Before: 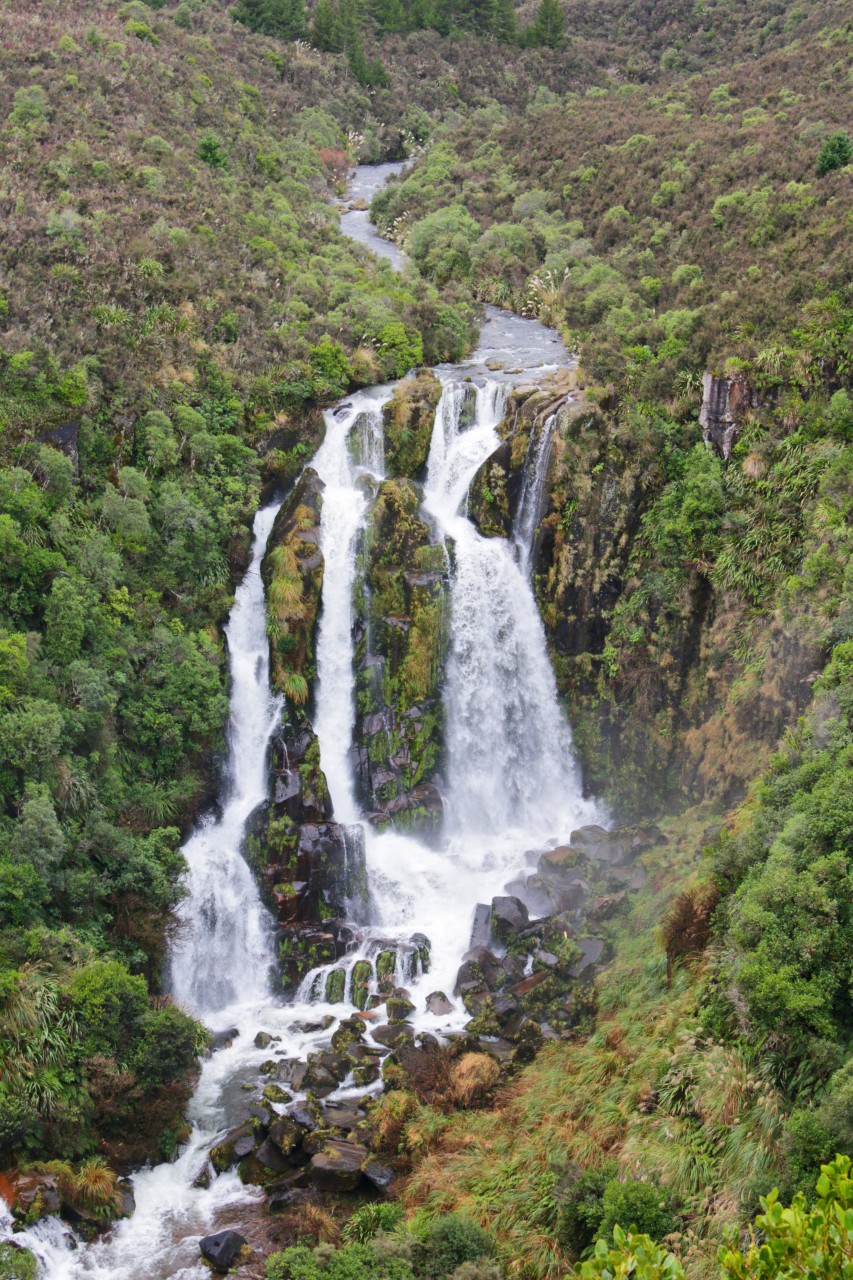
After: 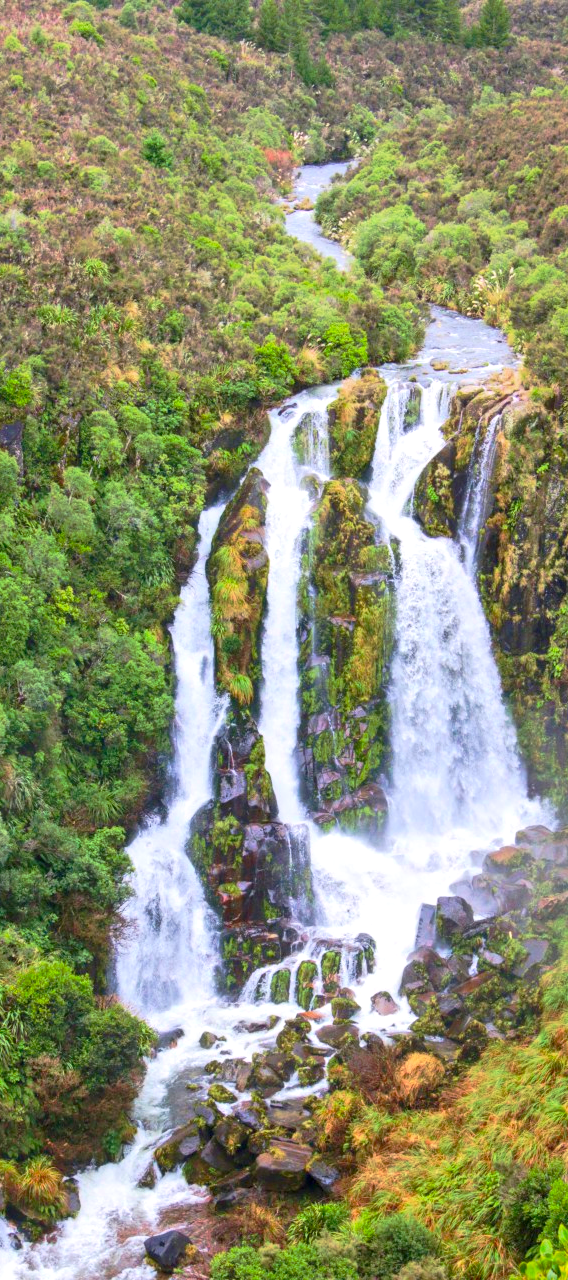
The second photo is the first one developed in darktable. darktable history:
contrast brightness saturation: contrast 0.2, brightness 0.2, saturation 0.8
tone curve: curves: ch0 [(0, 0) (0.003, 0.005) (0.011, 0.016) (0.025, 0.036) (0.044, 0.071) (0.069, 0.112) (0.1, 0.149) (0.136, 0.187) (0.177, 0.228) (0.224, 0.272) (0.277, 0.32) (0.335, 0.374) (0.399, 0.429) (0.468, 0.479) (0.543, 0.538) (0.623, 0.609) (0.709, 0.697) (0.801, 0.789) (0.898, 0.876) (1, 1)], preserve colors none
velvia: on, module defaults
crop and rotate: left 6.617%, right 26.717%
local contrast: detail 130%
